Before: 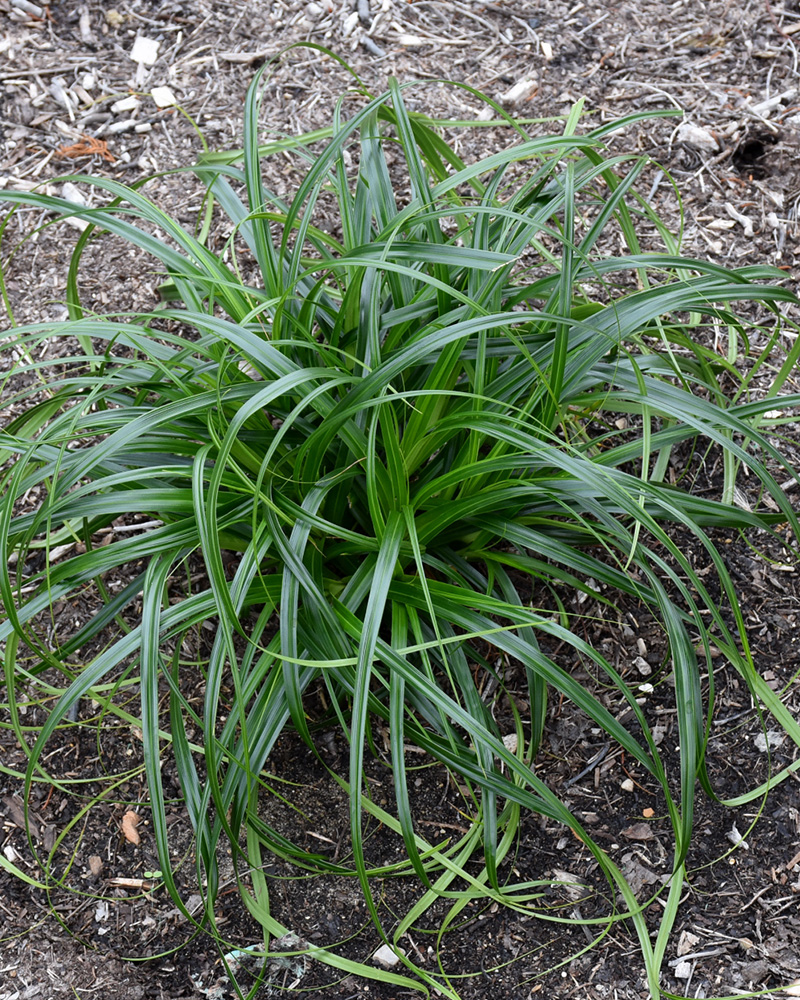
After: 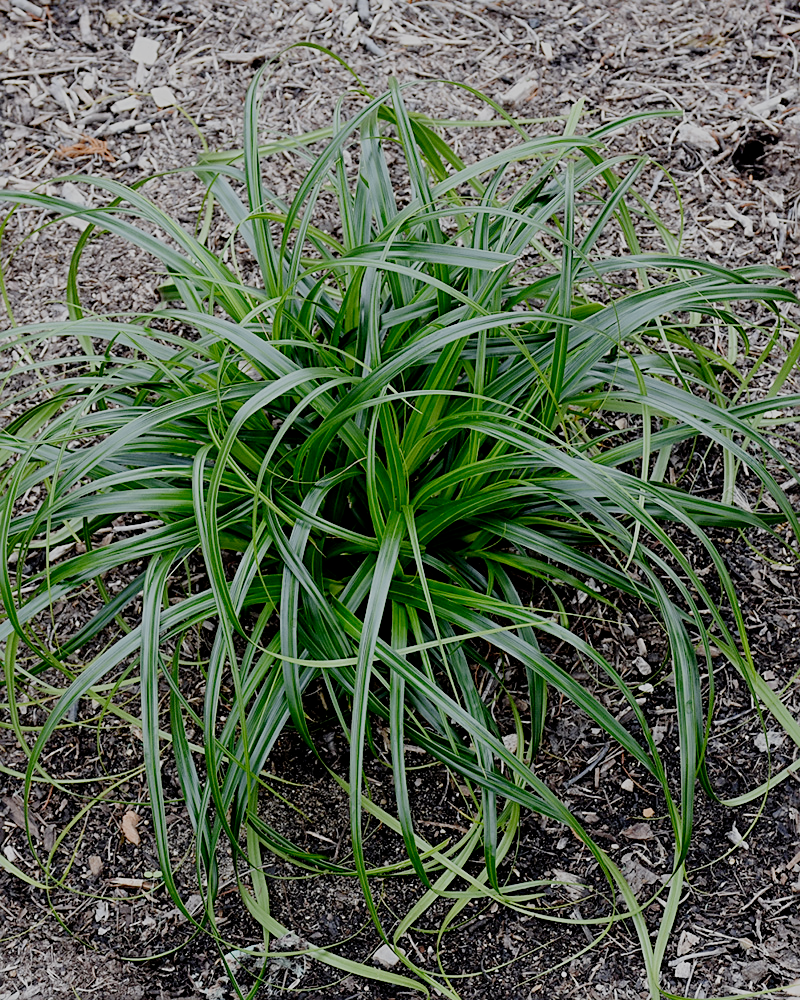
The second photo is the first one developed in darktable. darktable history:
sharpen: on, module defaults
filmic rgb: middle gray luminance 18%, black relative exposure -7.5 EV, white relative exposure 8.5 EV, threshold 6 EV, target black luminance 0%, hardness 2.23, latitude 18.37%, contrast 0.878, highlights saturation mix 5%, shadows ↔ highlights balance 10.15%, add noise in highlights 0, preserve chrominance no, color science v3 (2019), use custom middle-gray values true, iterations of high-quality reconstruction 0, contrast in highlights soft, enable highlight reconstruction true
